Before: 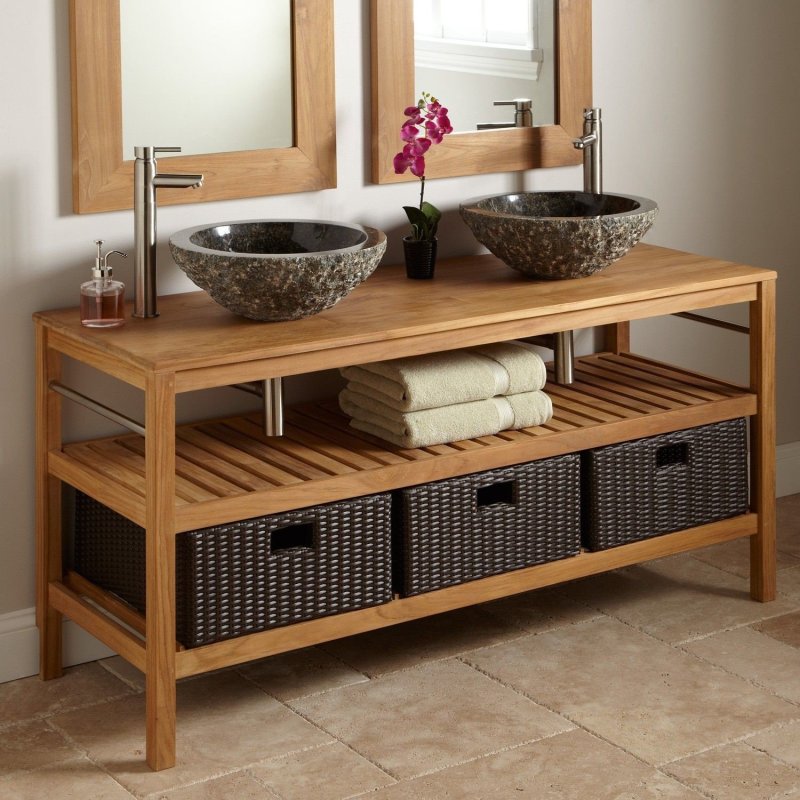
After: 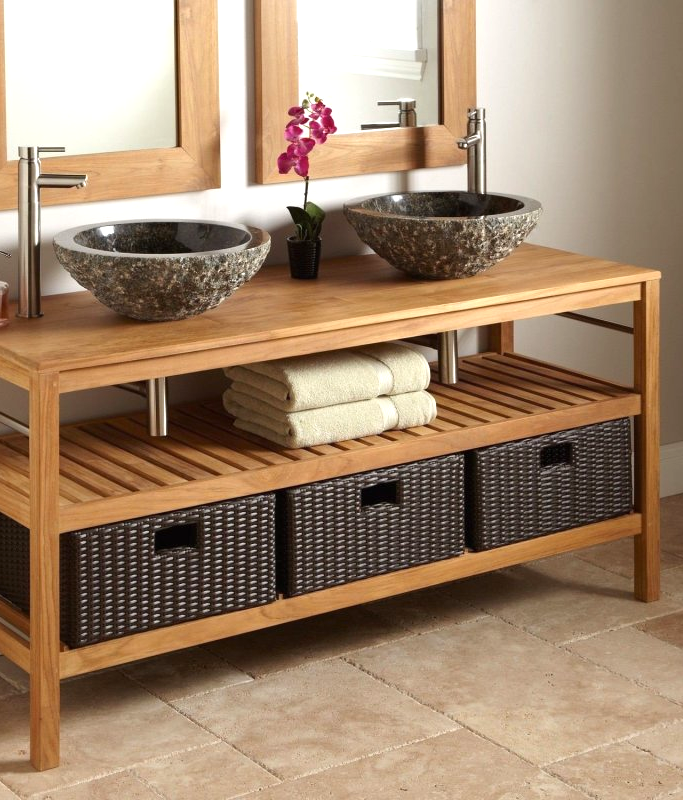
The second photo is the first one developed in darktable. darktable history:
crop and rotate: left 14.584%
exposure: black level correction 0, exposure 0.5 EV, compensate highlight preservation false
